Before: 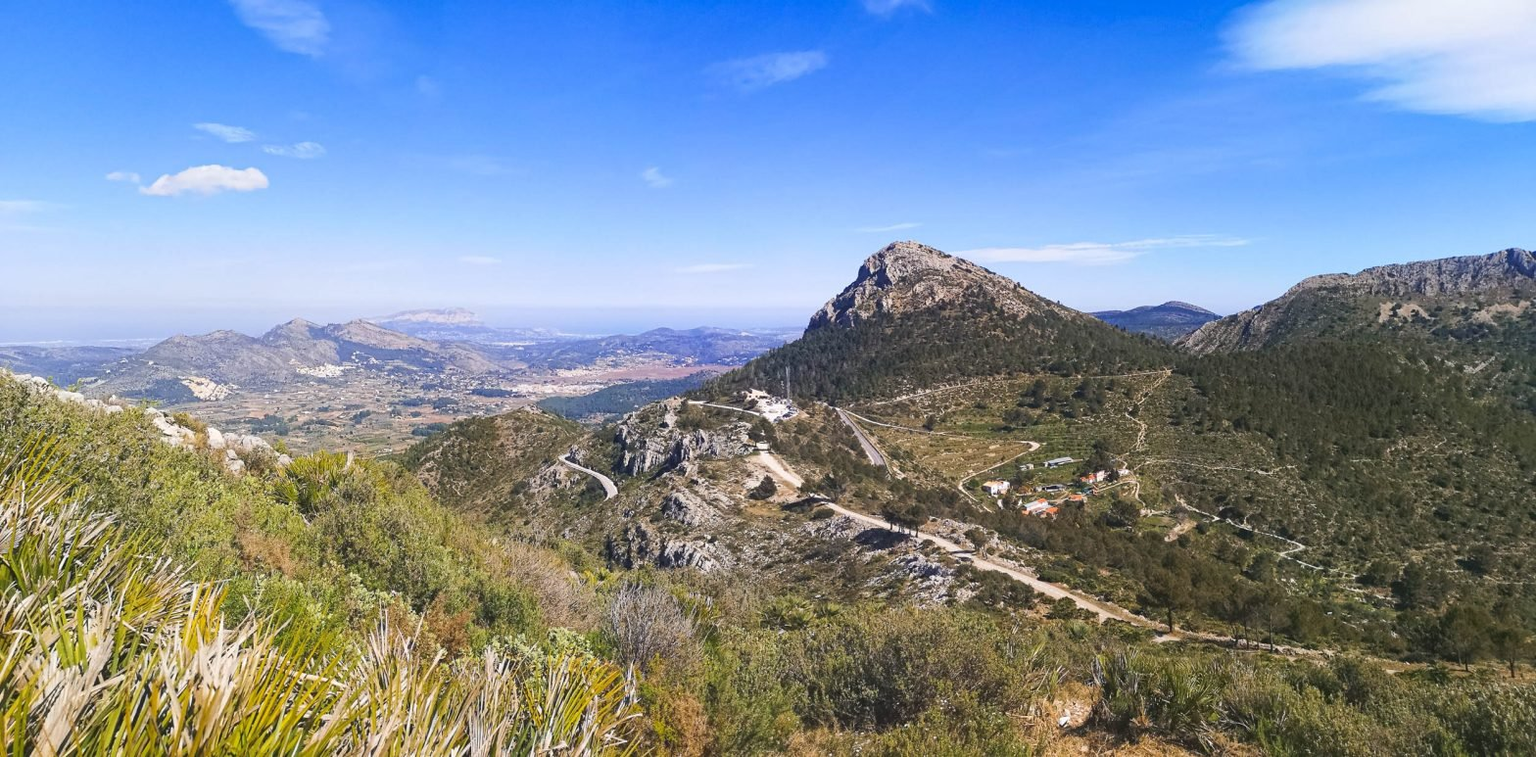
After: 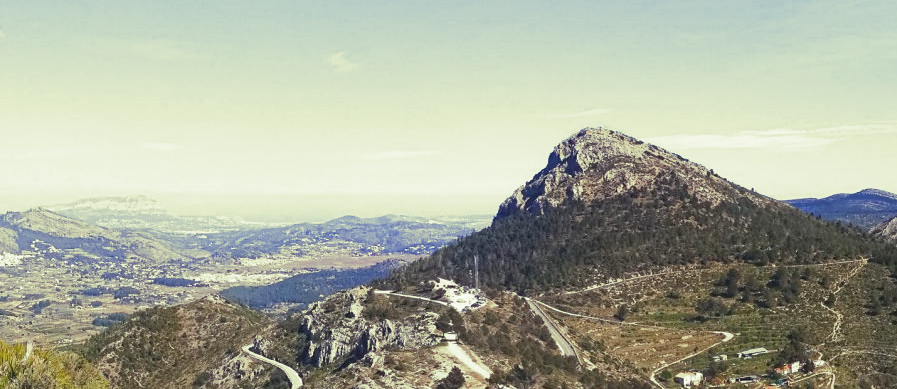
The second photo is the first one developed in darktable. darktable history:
split-toning: shadows › hue 290.82°, shadows › saturation 0.34, highlights › saturation 0.38, balance 0, compress 50%
crop: left 20.932%, top 15.471%, right 21.848%, bottom 34.081%
